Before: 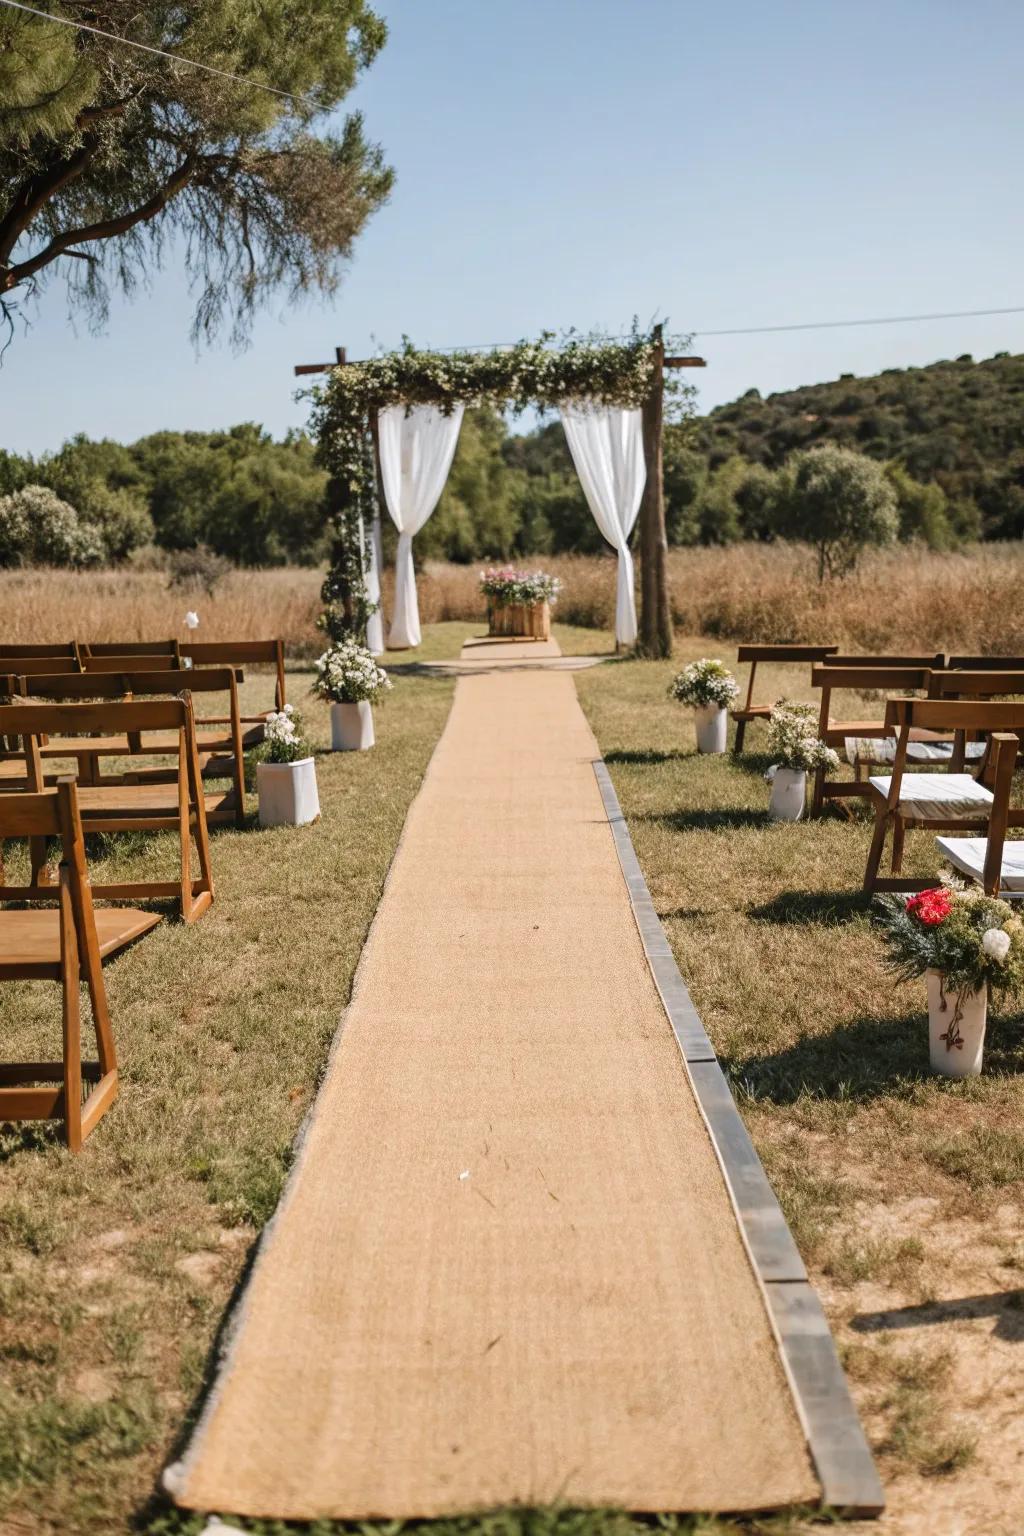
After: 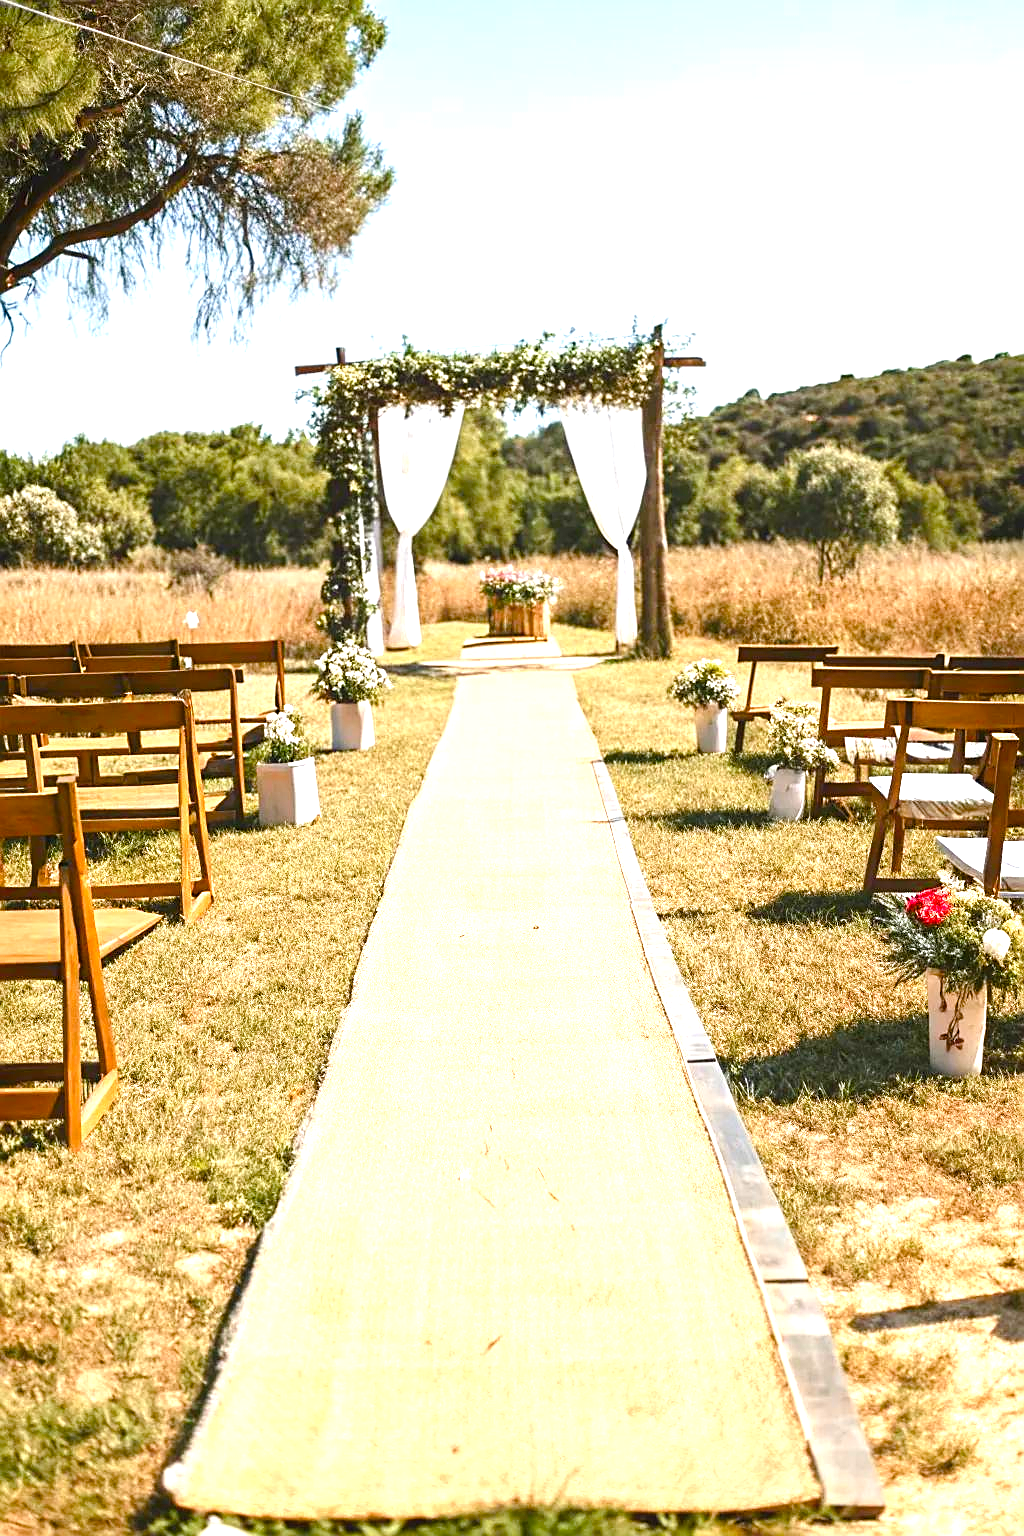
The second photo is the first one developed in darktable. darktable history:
sharpen: on, module defaults
exposure: black level correction -0.002, exposure 1.362 EV, compensate highlight preservation false
color balance rgb: linear chroma grading › global chroma 5.571%, perceptual saturation grading › global saturation 20%, perceptual saturation grading › highlights -14.374%, perceptual saturation grading › shadows 50.171%
